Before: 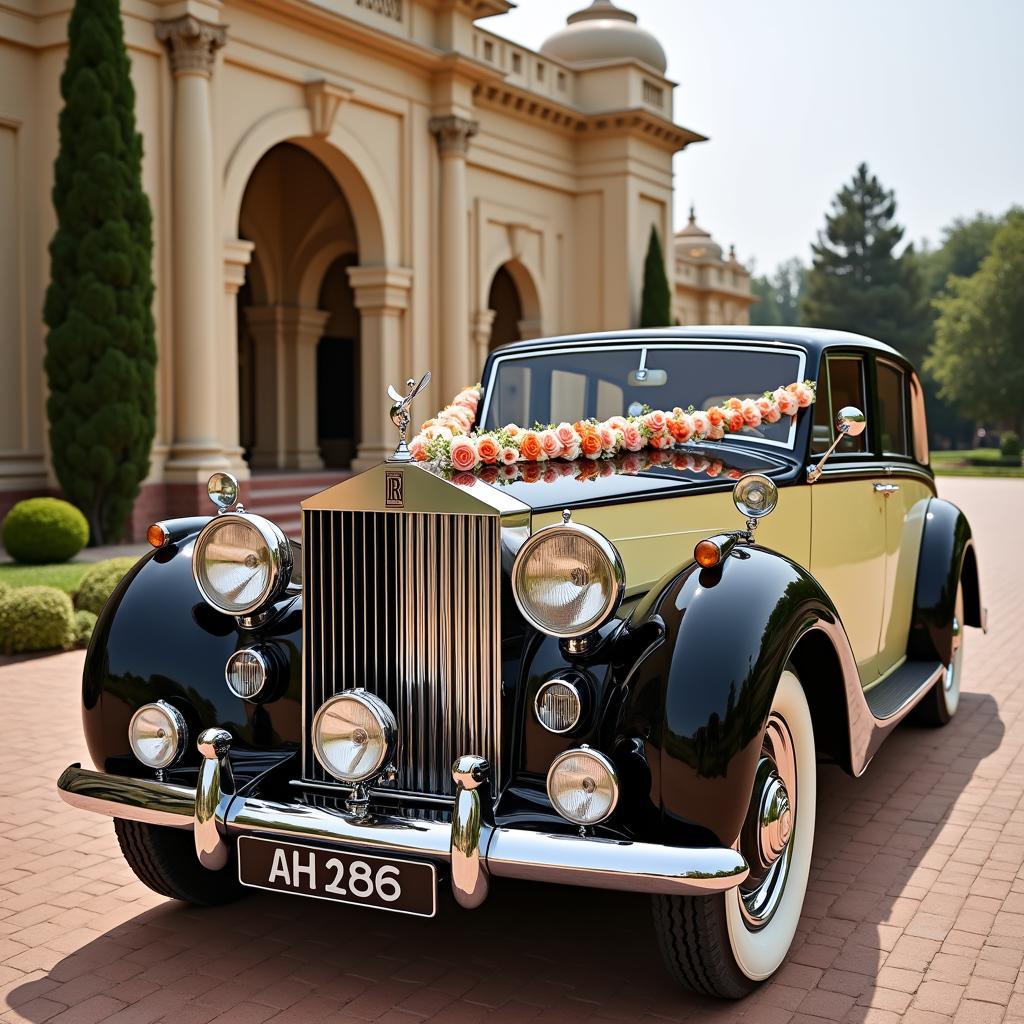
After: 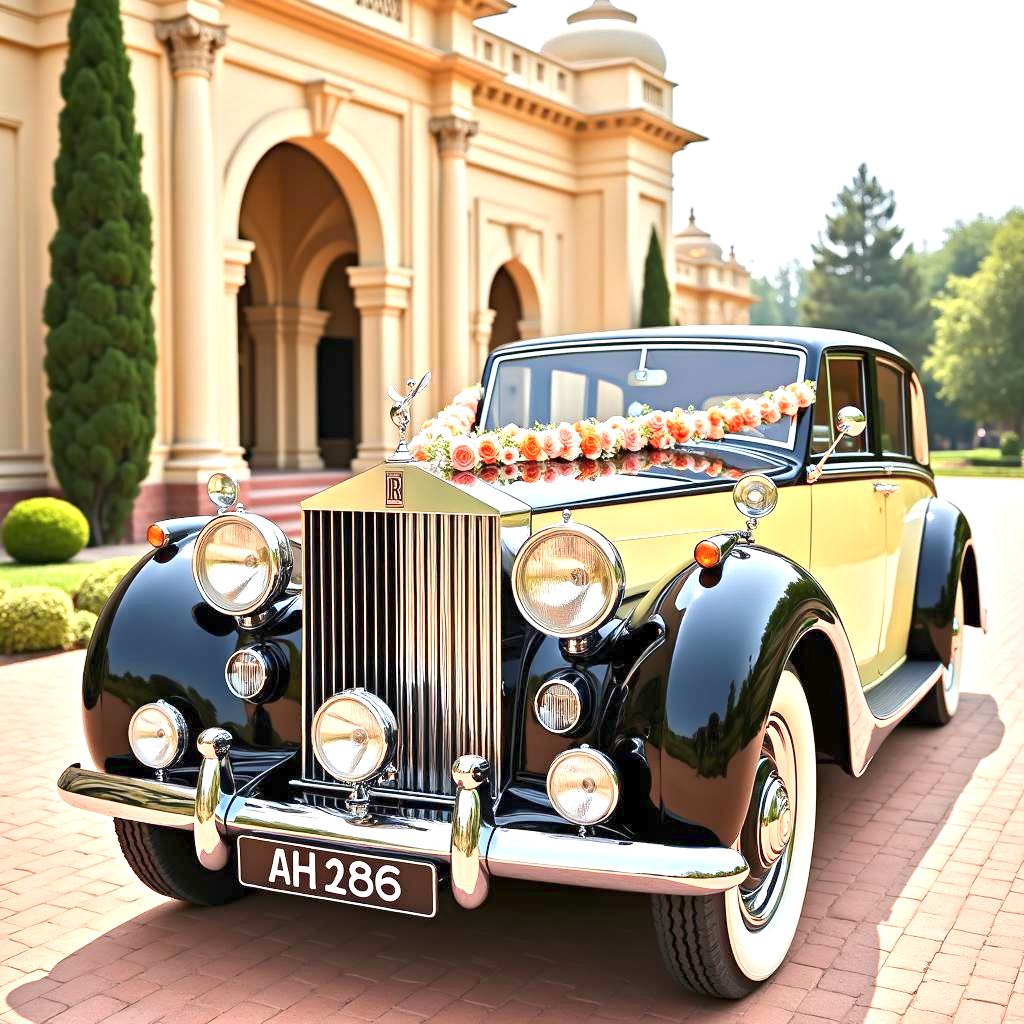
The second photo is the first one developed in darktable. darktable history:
tone equalizer: -8 EV 1.97 EV, -7 EV 1.99 EV, -6 EV 2 EV, -5 EV 1.98 EV, -4 EV 1.99 EV, -3 EV 1.49 EV, -2 EV 0.991 EV, -1 EV 0.505 EV, smoothing diameter 2.2%, edges refinement/feathering 15.93, mask exposure compensation -1.57 EV, filter diffusion 5
